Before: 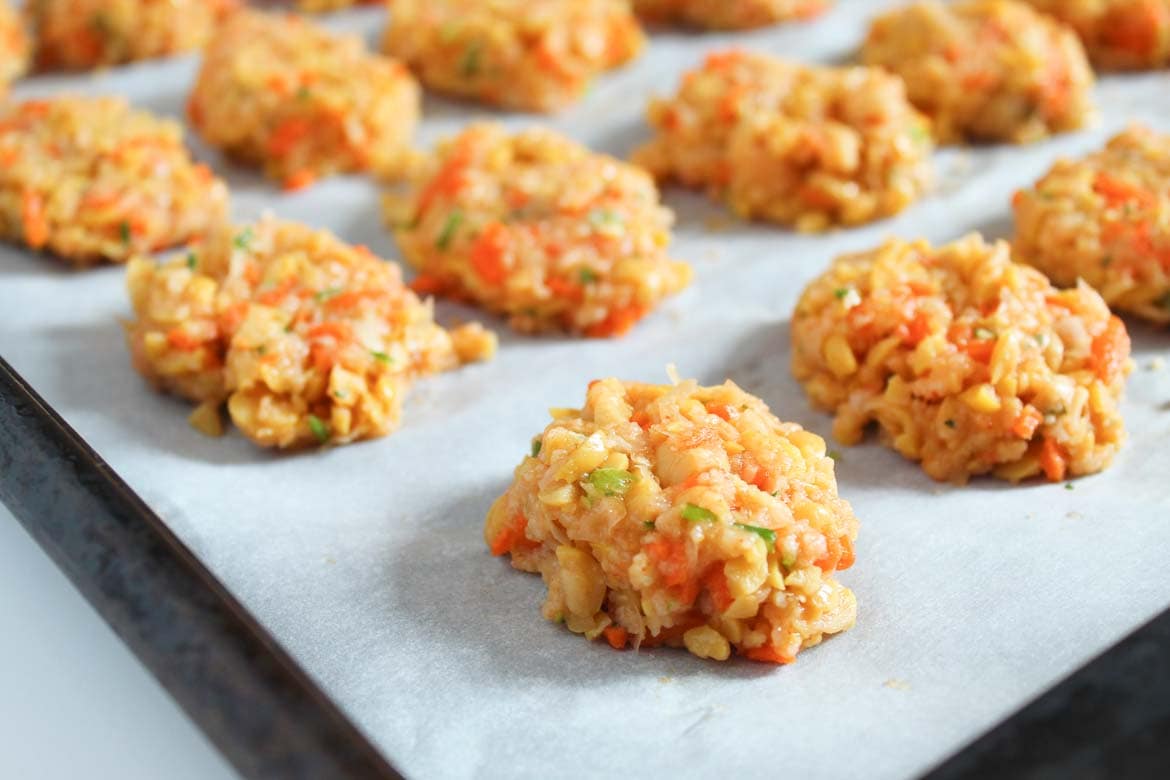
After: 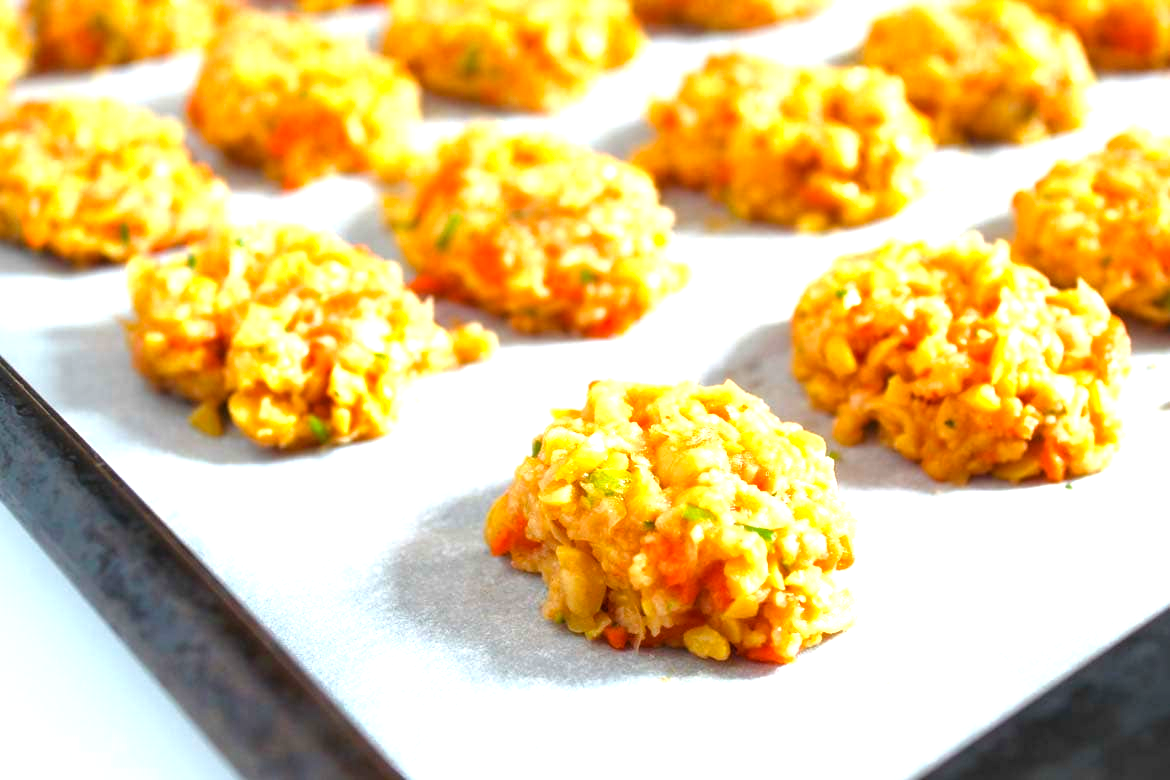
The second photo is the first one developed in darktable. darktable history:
exposure: black level correction 0, exposure 0.95 EV, compensate exposure bias true, compensate highlight preservation false
color balance rgb: perceptual saturation grading › global saturation 20%, global vibrance 20%
local contrast: mode bilateral grid, contrast 20, coarseness 100, detail 150%, midtone range 0.2
